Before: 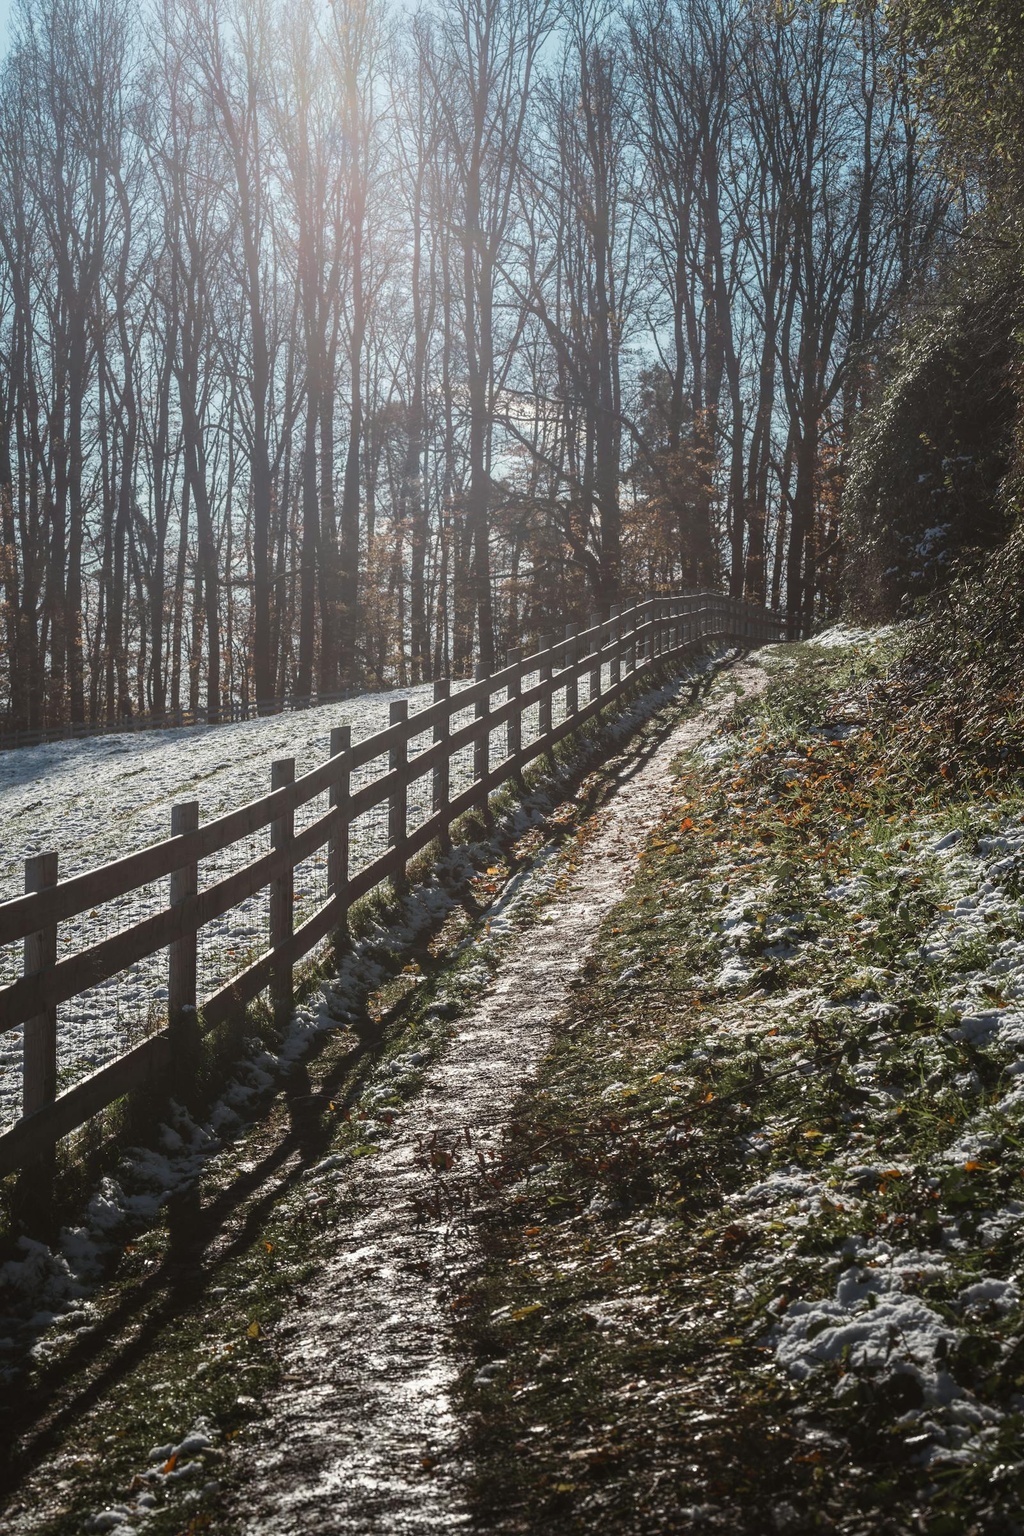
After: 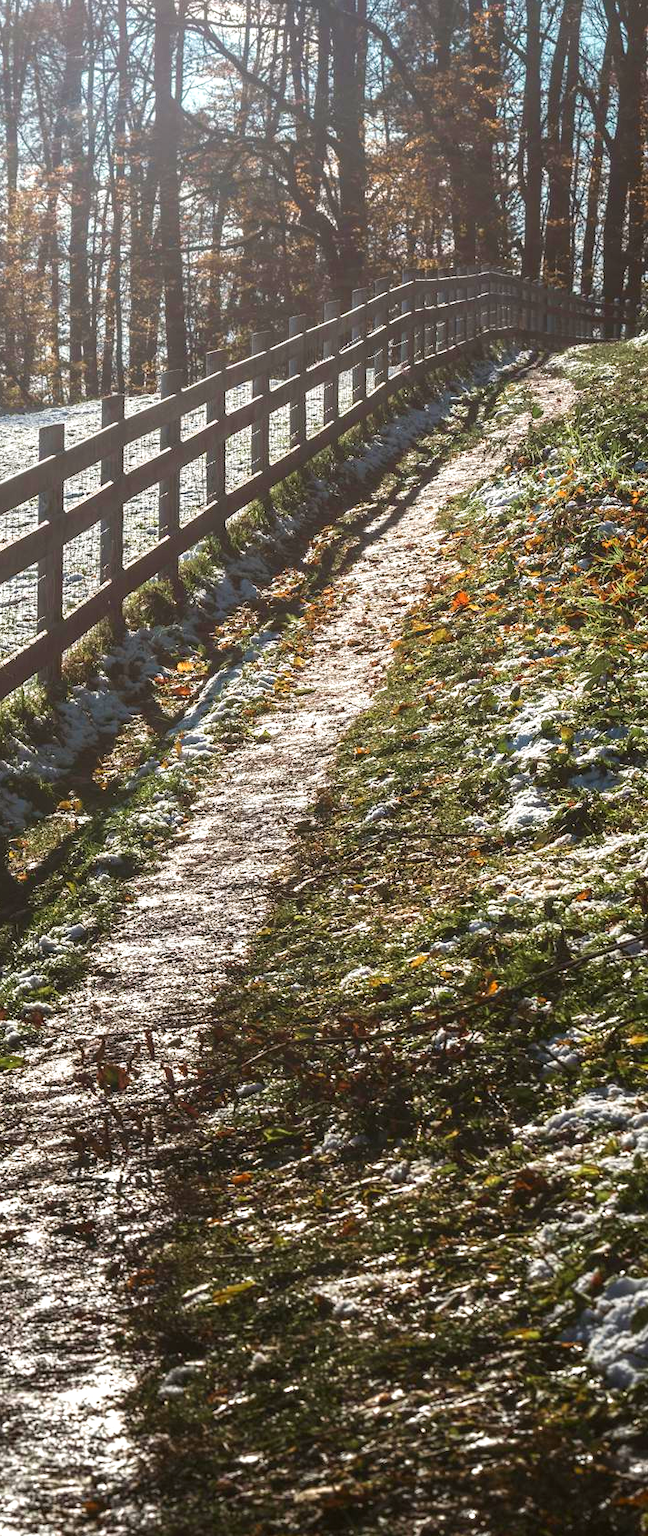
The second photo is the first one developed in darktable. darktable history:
crop: left 35.415%, top 26.162%, right 20%, bottom 3.383%
contrast equalizer: y [[0.5, 0.5, 0.478, 0.5, 0.5, 0.5], [0.5 ×6], [0.5 ×6], [0 ×6], [0 ×6]]
local contrast: highlights 100%, shadows 101%, detail 120%, midtone range 0.2
exposure: black level correction 0.001, exposure 0.499 EV, compensate highlight preservation false
contrast brightness saturation: saturation -0.028
velvia: on, module defaults
color zones: curves: ch1 [(0, 0.34) (0.143, 0.164) (0.286, 0.152) (0.429, 0.176) (0.571, 0.173) (0.714, 0.188) (0.857, 0.199) (1, 0.34)], mix -129.72%
